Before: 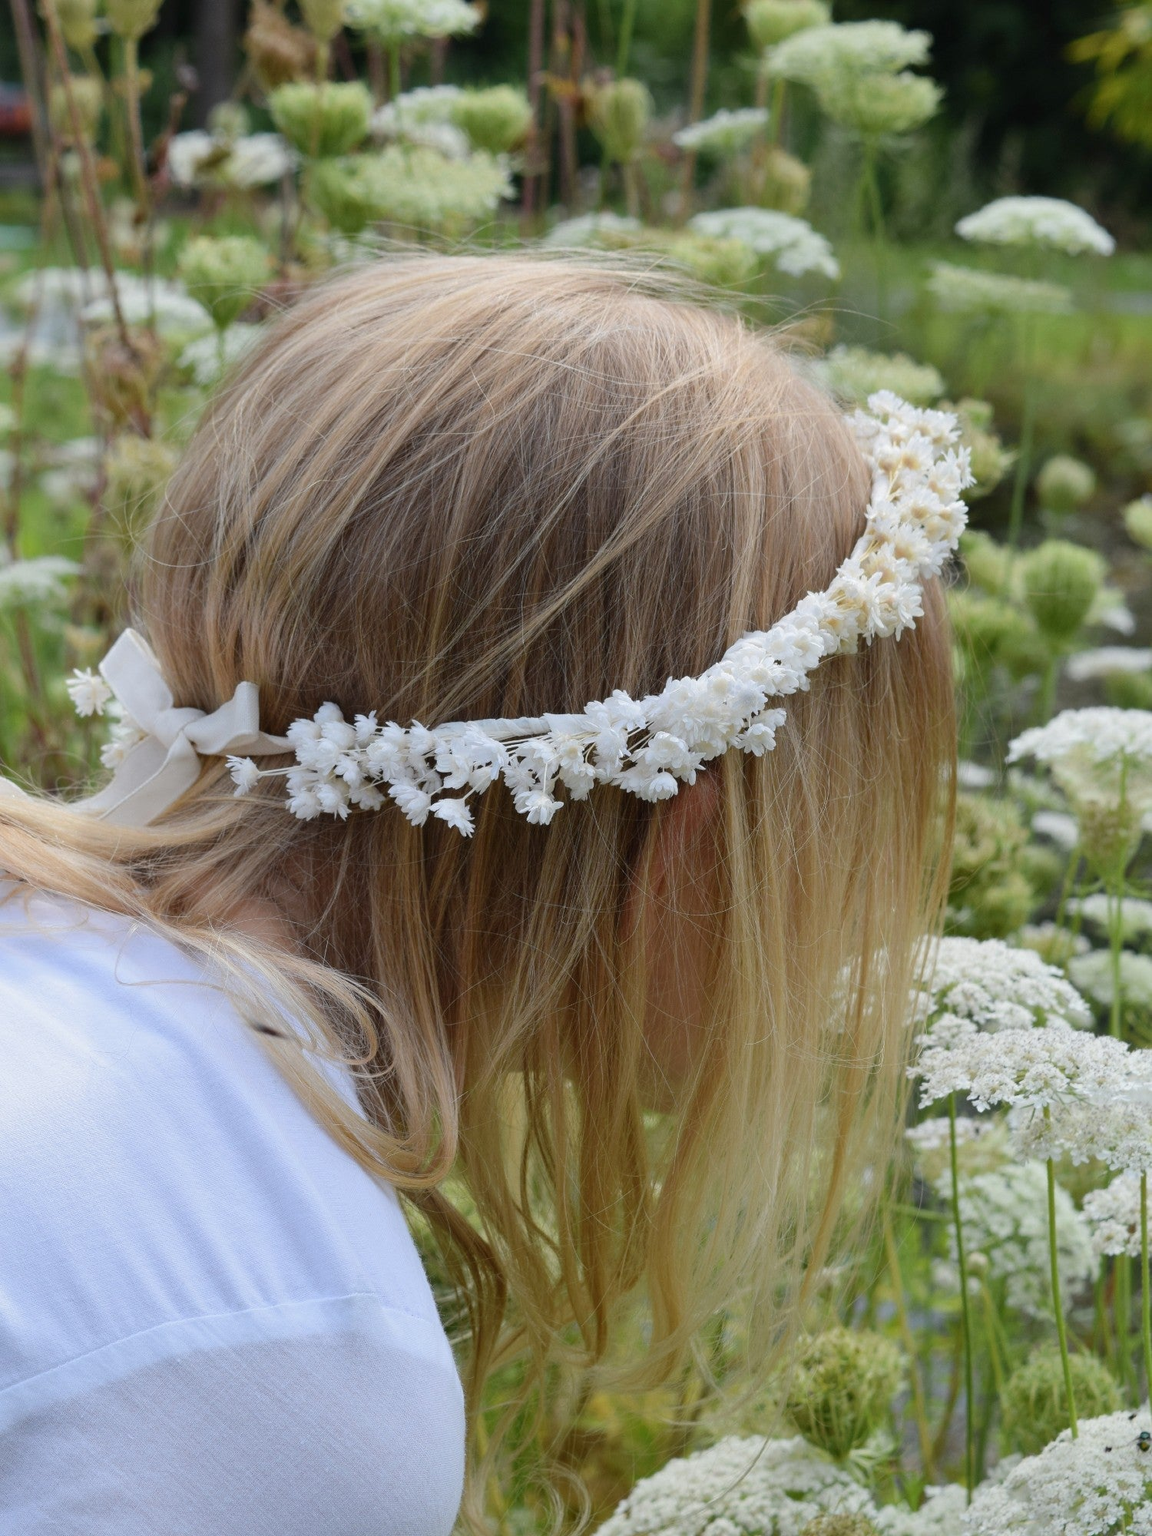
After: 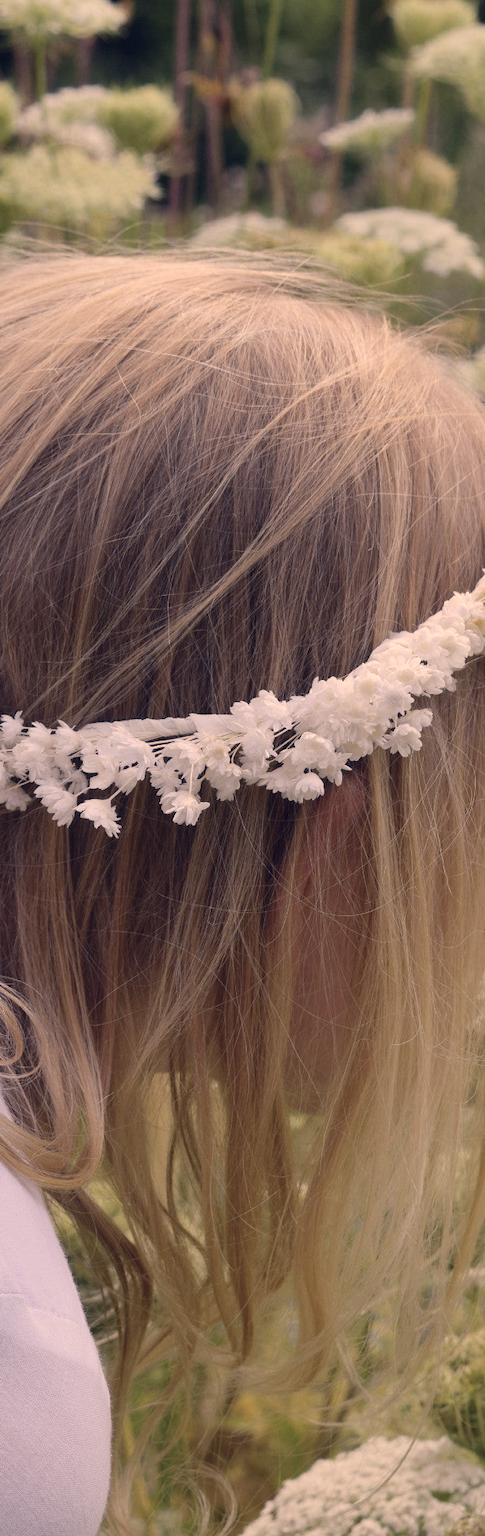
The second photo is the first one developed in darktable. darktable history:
crop: left 30.786%, right 27.056%
color correction: highlights a* 20.03, highlights b* 28.03, shadows a* 3.33, shadows b* -18.01, saturation 0.716
